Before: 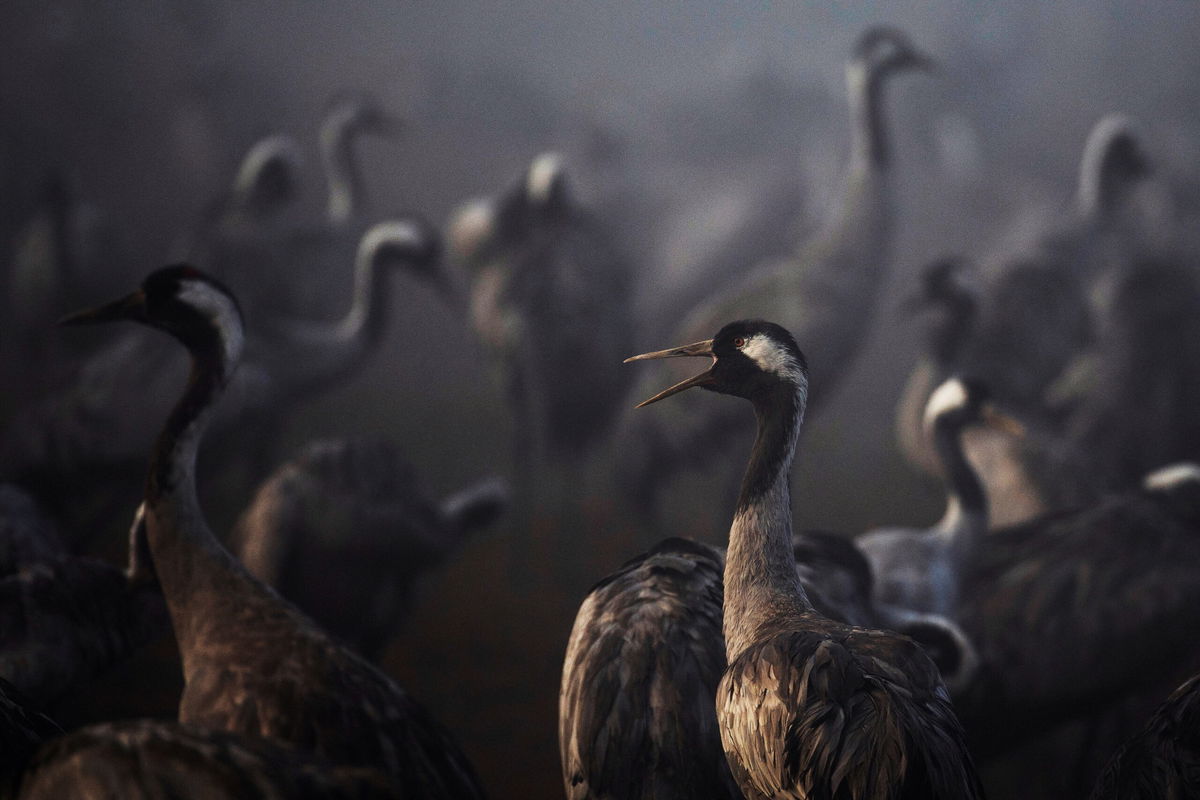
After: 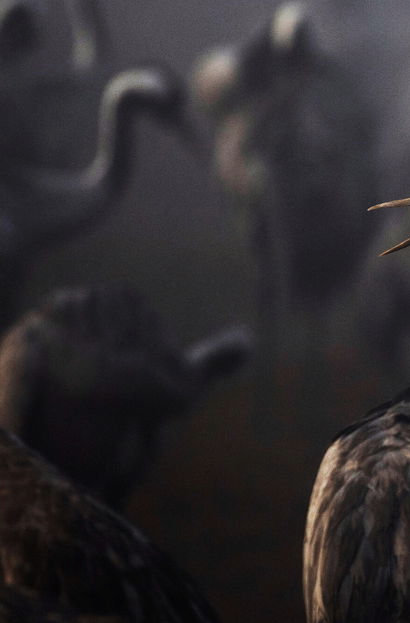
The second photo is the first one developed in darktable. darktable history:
crop and rotate: left 21.395%, top 19.023%, right 44.363%, bottom 3.002%
levels: levels [0, 0.51, 1]
